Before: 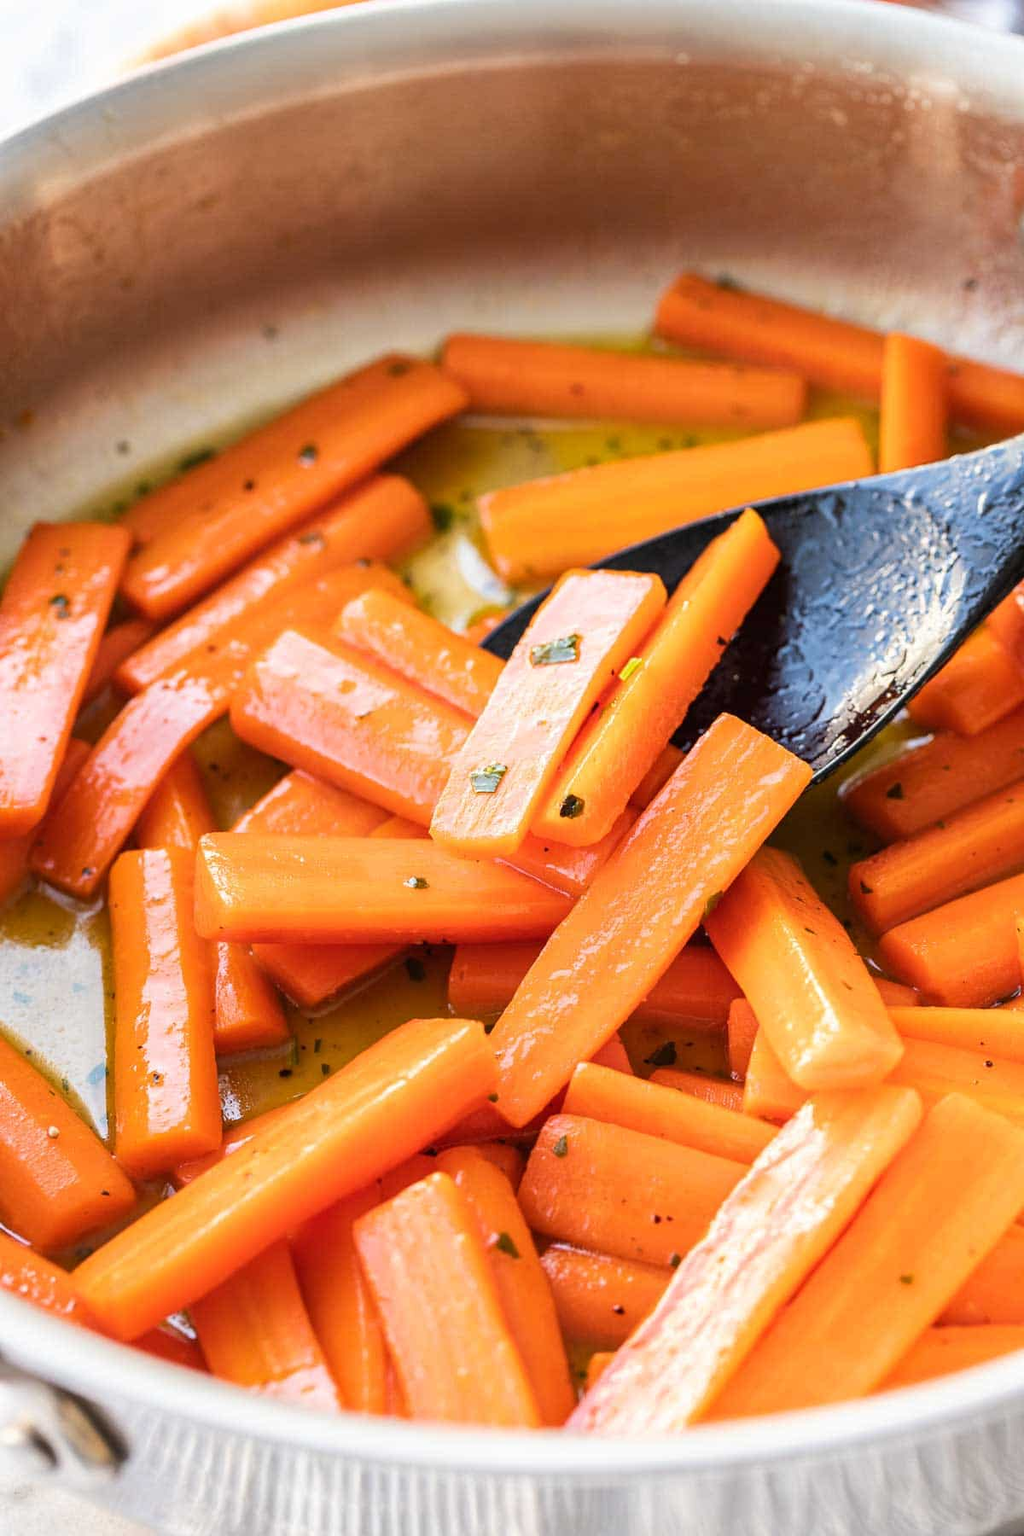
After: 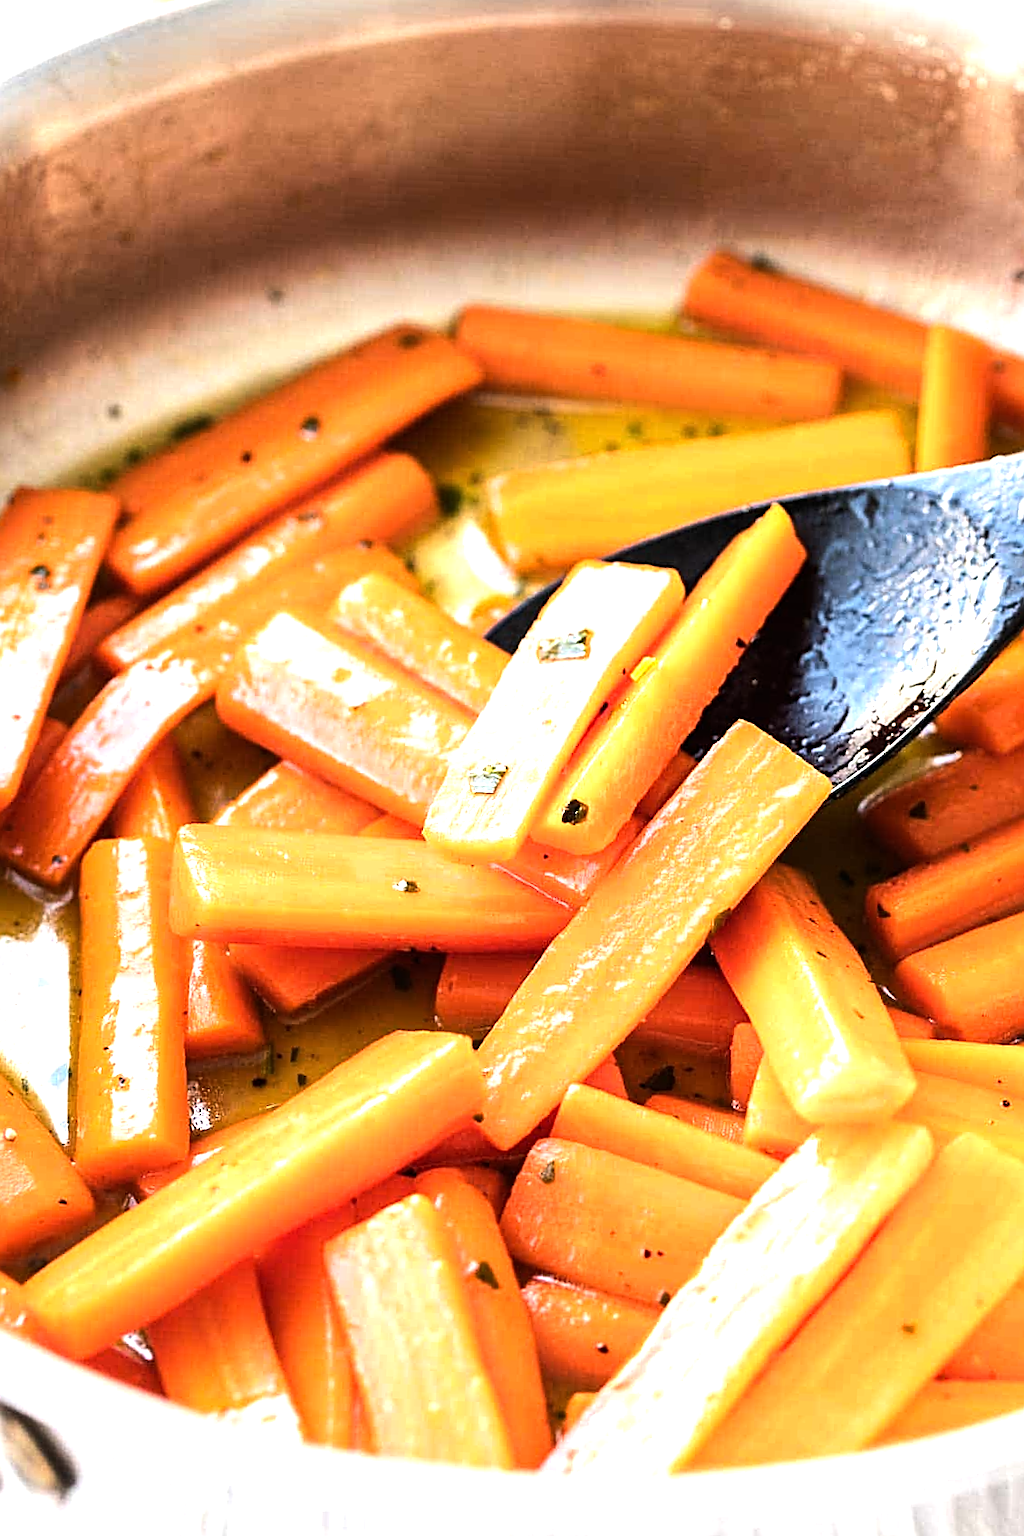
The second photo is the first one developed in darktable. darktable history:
tone equalizer: -8 EV -1.08 EV, -7 EV -1.01 EV, -6 EV -0.867 EV, -5 EV -0.578 EV, -3 EV 0.578 EV, -2 EV 0.867 EV, -1 EV 1.01 EV, +0 EV 1.08 EV, edges refinement/feathering 500, mask exposure compensation -1.57 EV, preserve details no
sharpen: on, module defaults
crop and rotate: angle -2.38°
